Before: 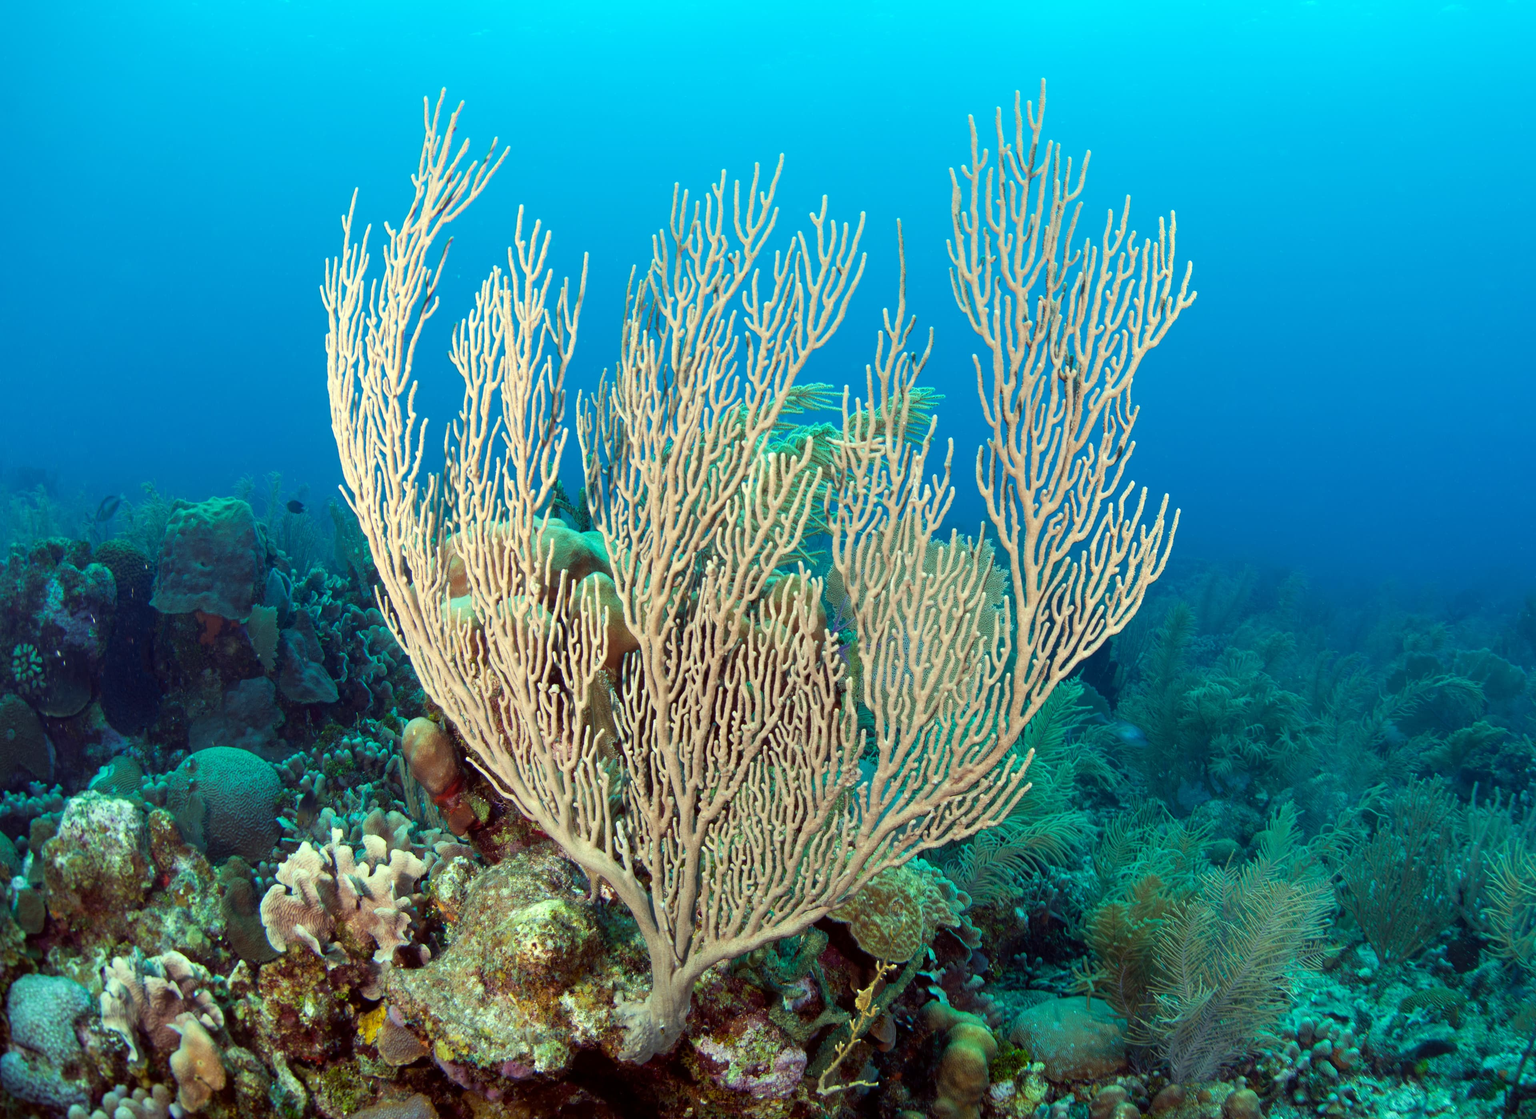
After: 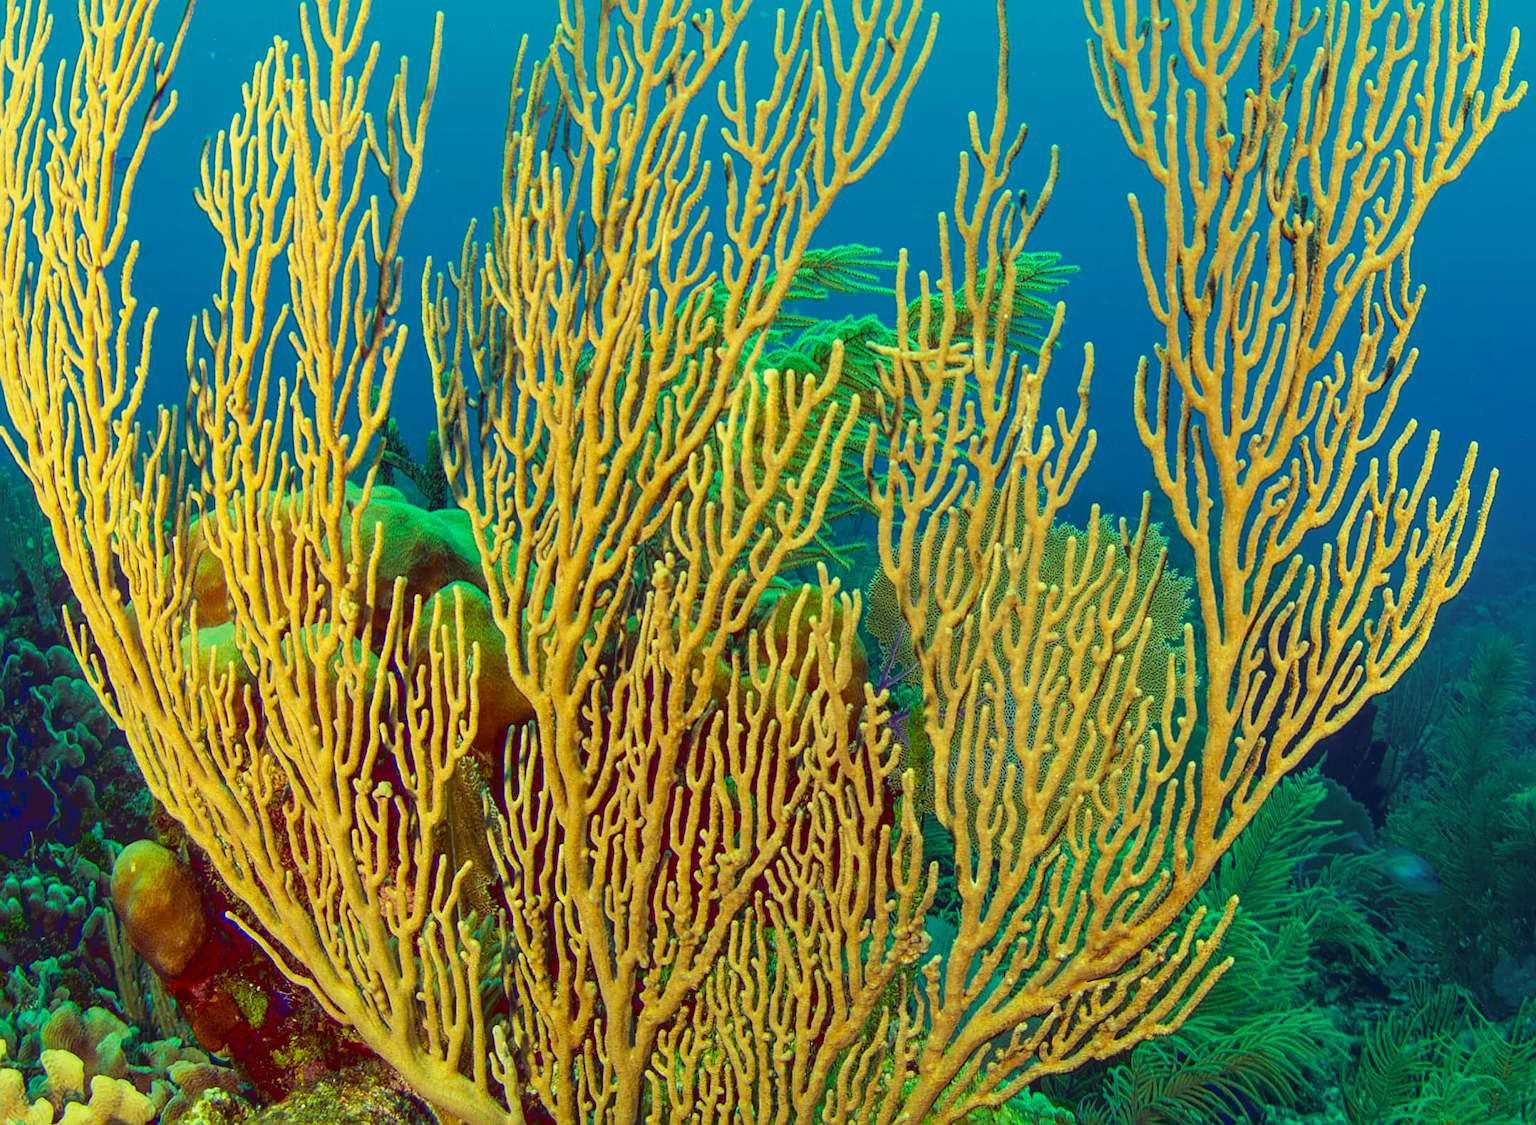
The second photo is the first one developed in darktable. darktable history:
sharpen: on, module defaults
exposure: exposure -0.353 EV, compensate highlight preservation false
tone curve: curves: ch0 [(0.122, 0.111) (1, 1)], color space Lab, linked channels, preserve colors none
local contrast: on, module defaults
crop and rotate: left 22.124%, top 21.954%, right 21.748%, bottom 21.587%
color correction: highlights a* -0.398, highlights b* 39.67, shadows a* 9.61, shadows b* -0.281
color balance rgb: perceptual saturation grading › global saturation 75.266%, perceptual saturation grading › shadows -30.284%
